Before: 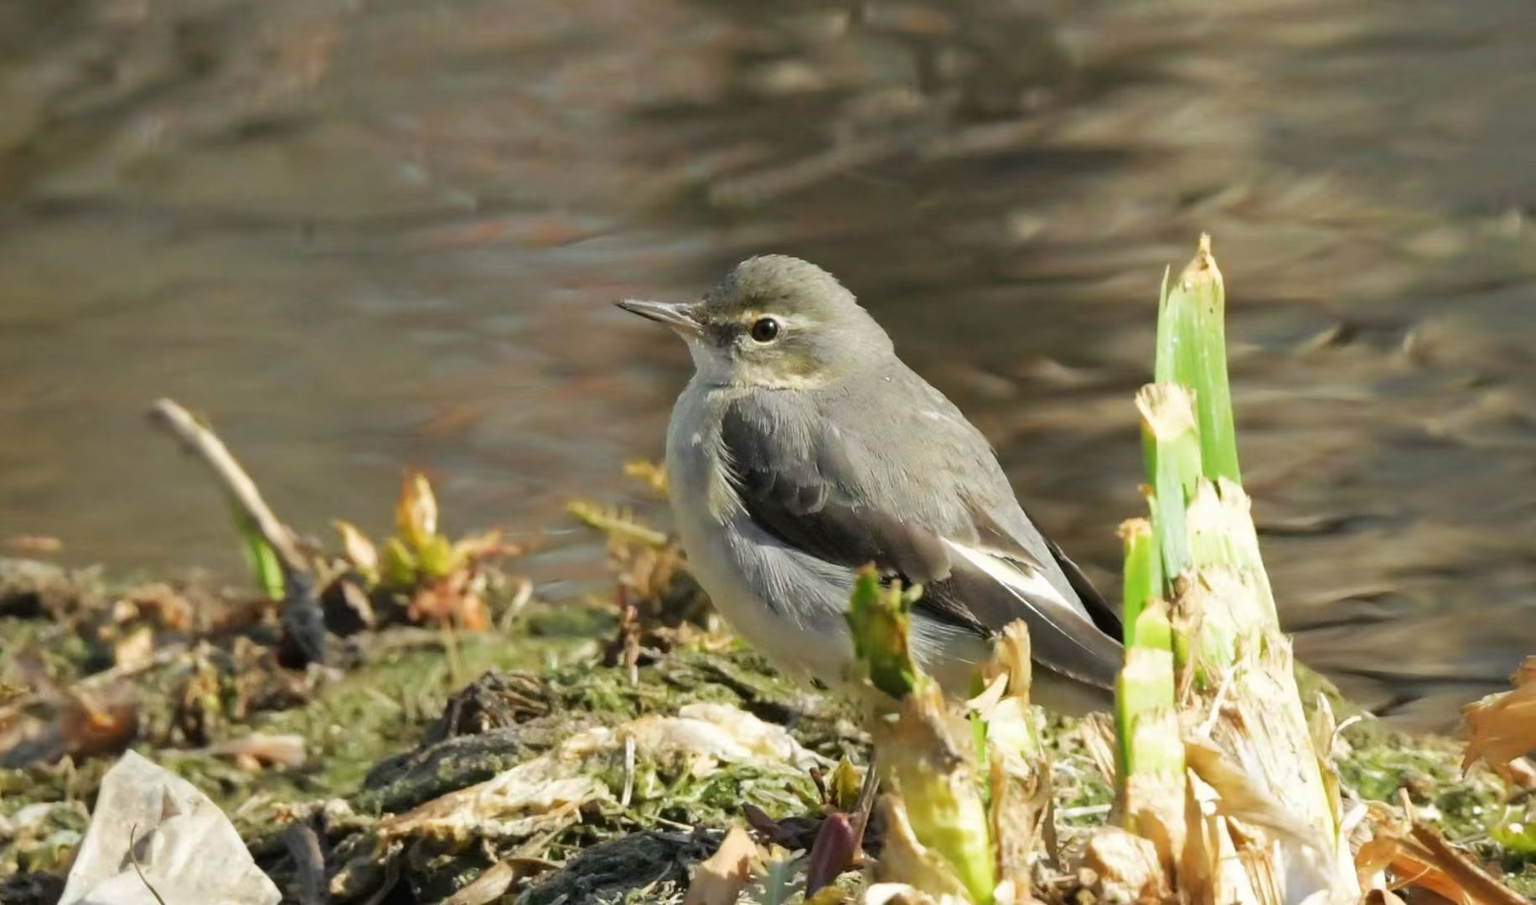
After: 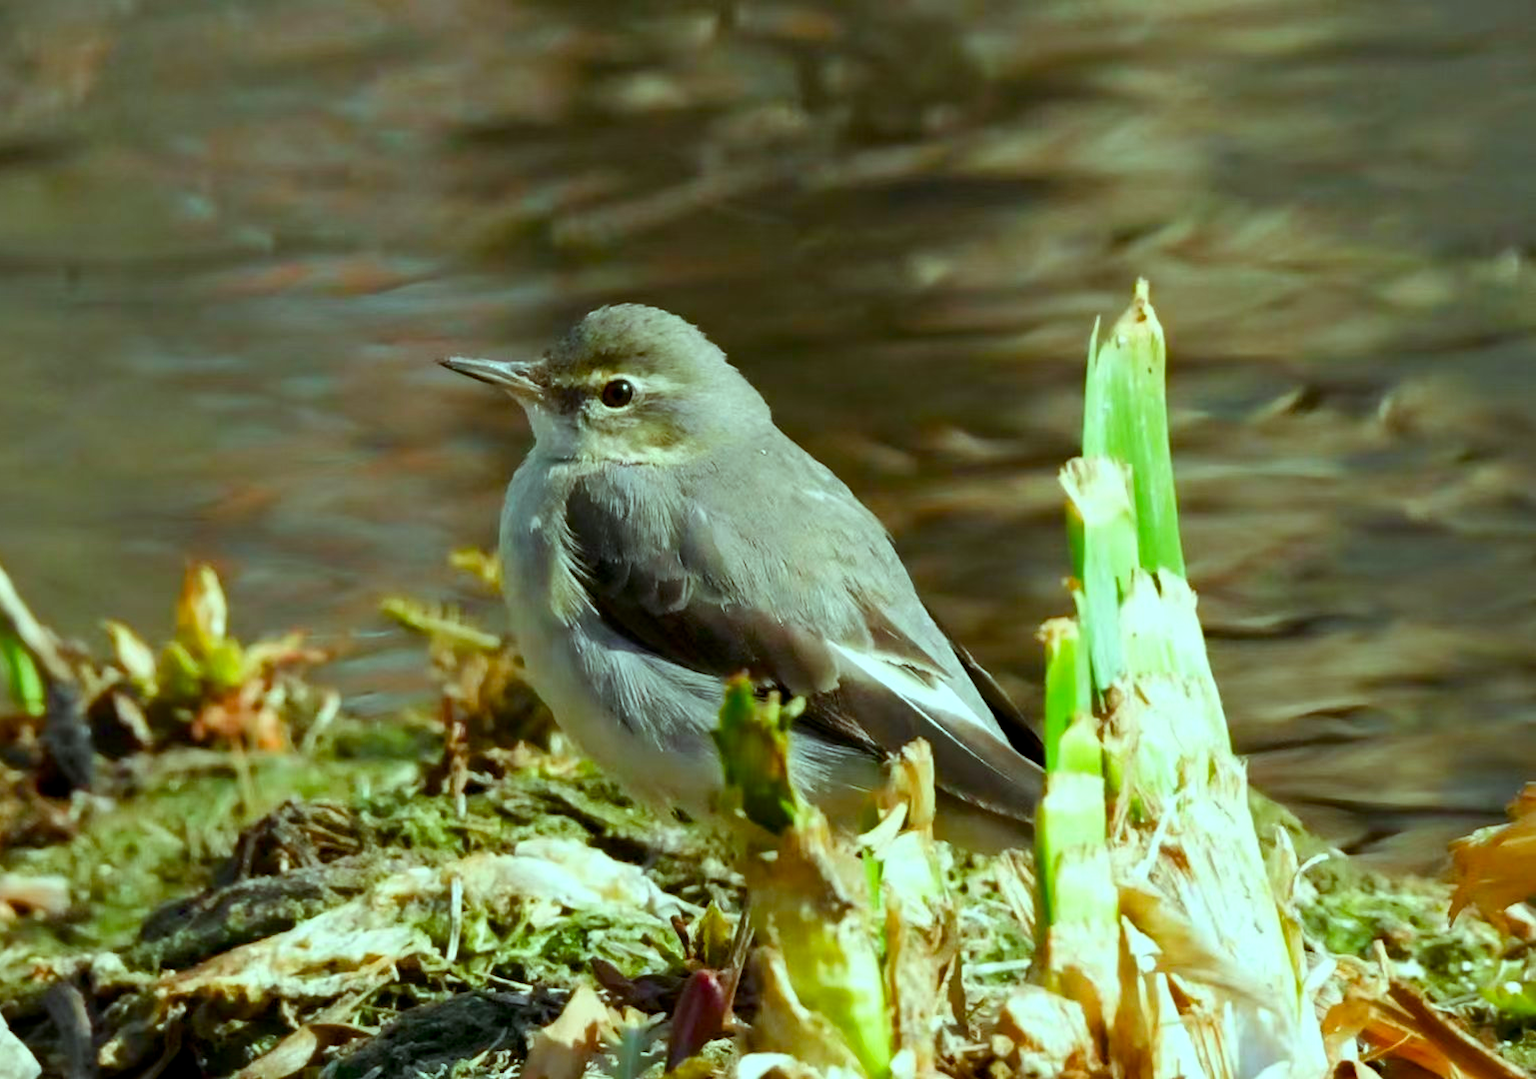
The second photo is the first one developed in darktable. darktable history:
crop: left 16.131%
contrast brightness saturation: contrast 0.132, brightness -0.055, saturation 0.155
color balance rgb: highlights gain › chroma 4.035%, highlights gain › hue 202.15°, global offset › luminance -0.474%, perceptual saturation grading › global saturation 21.236%, perceptual saturation grading › highlights -19.933%, perceptual saturation grading › shadows 29.4%
